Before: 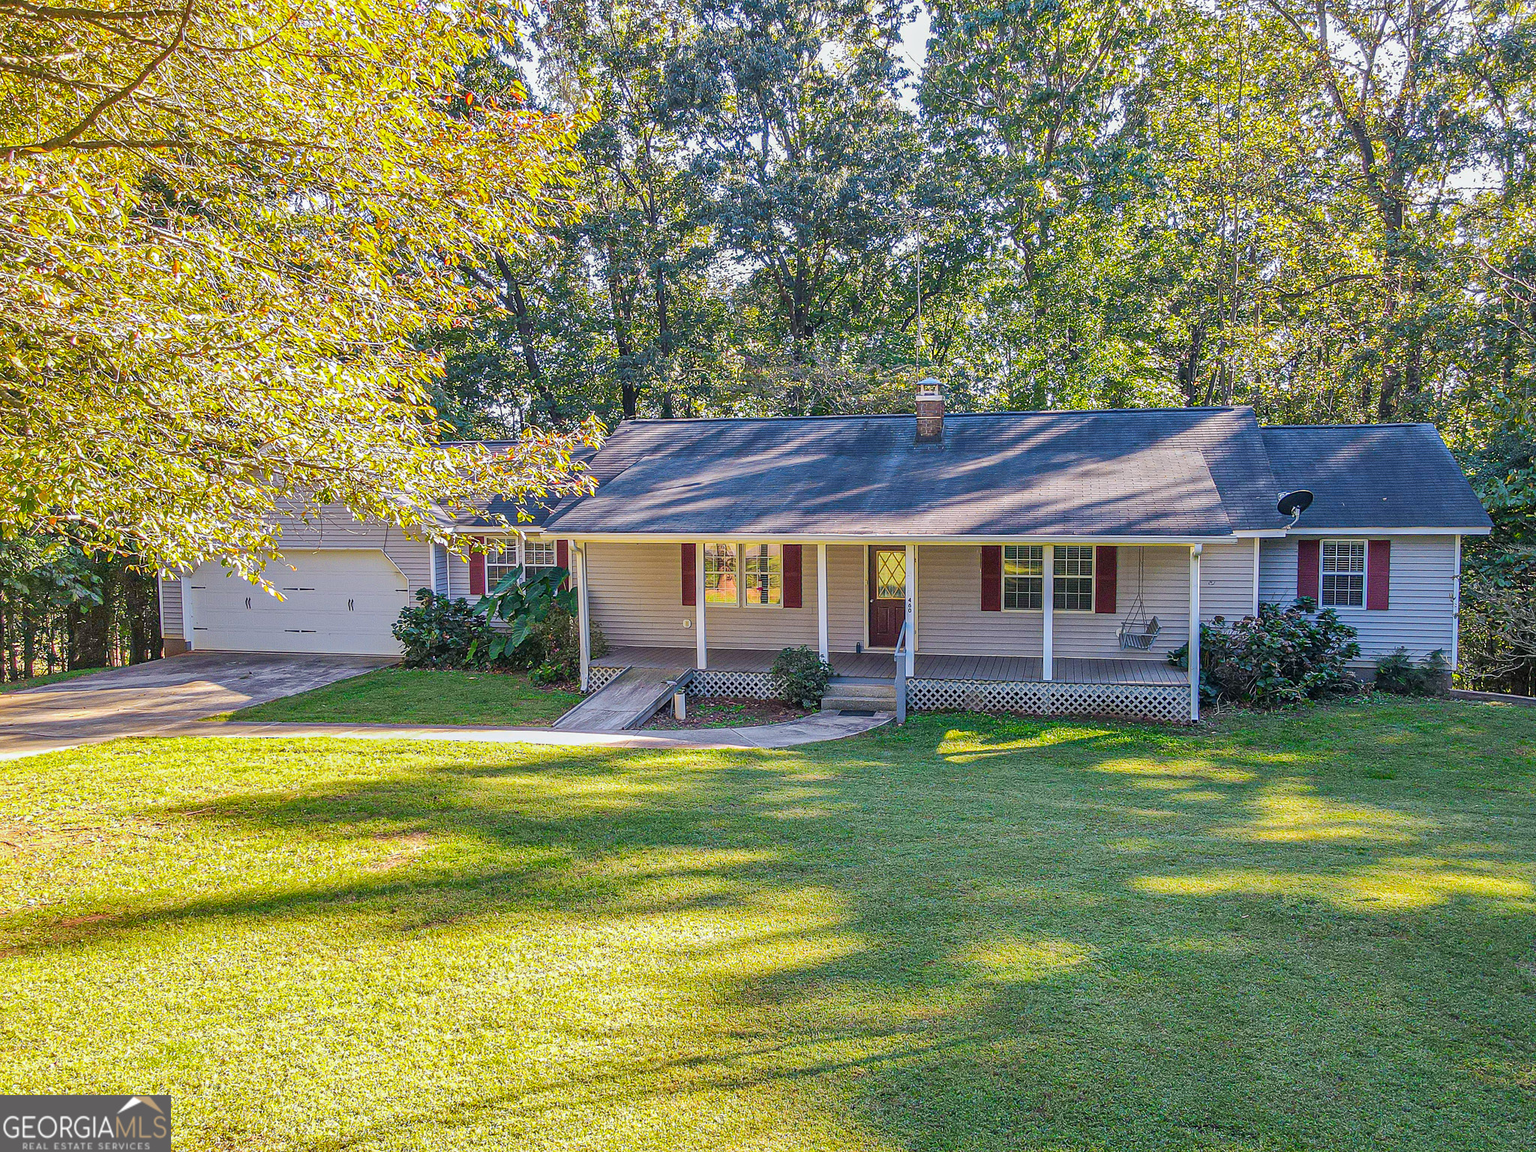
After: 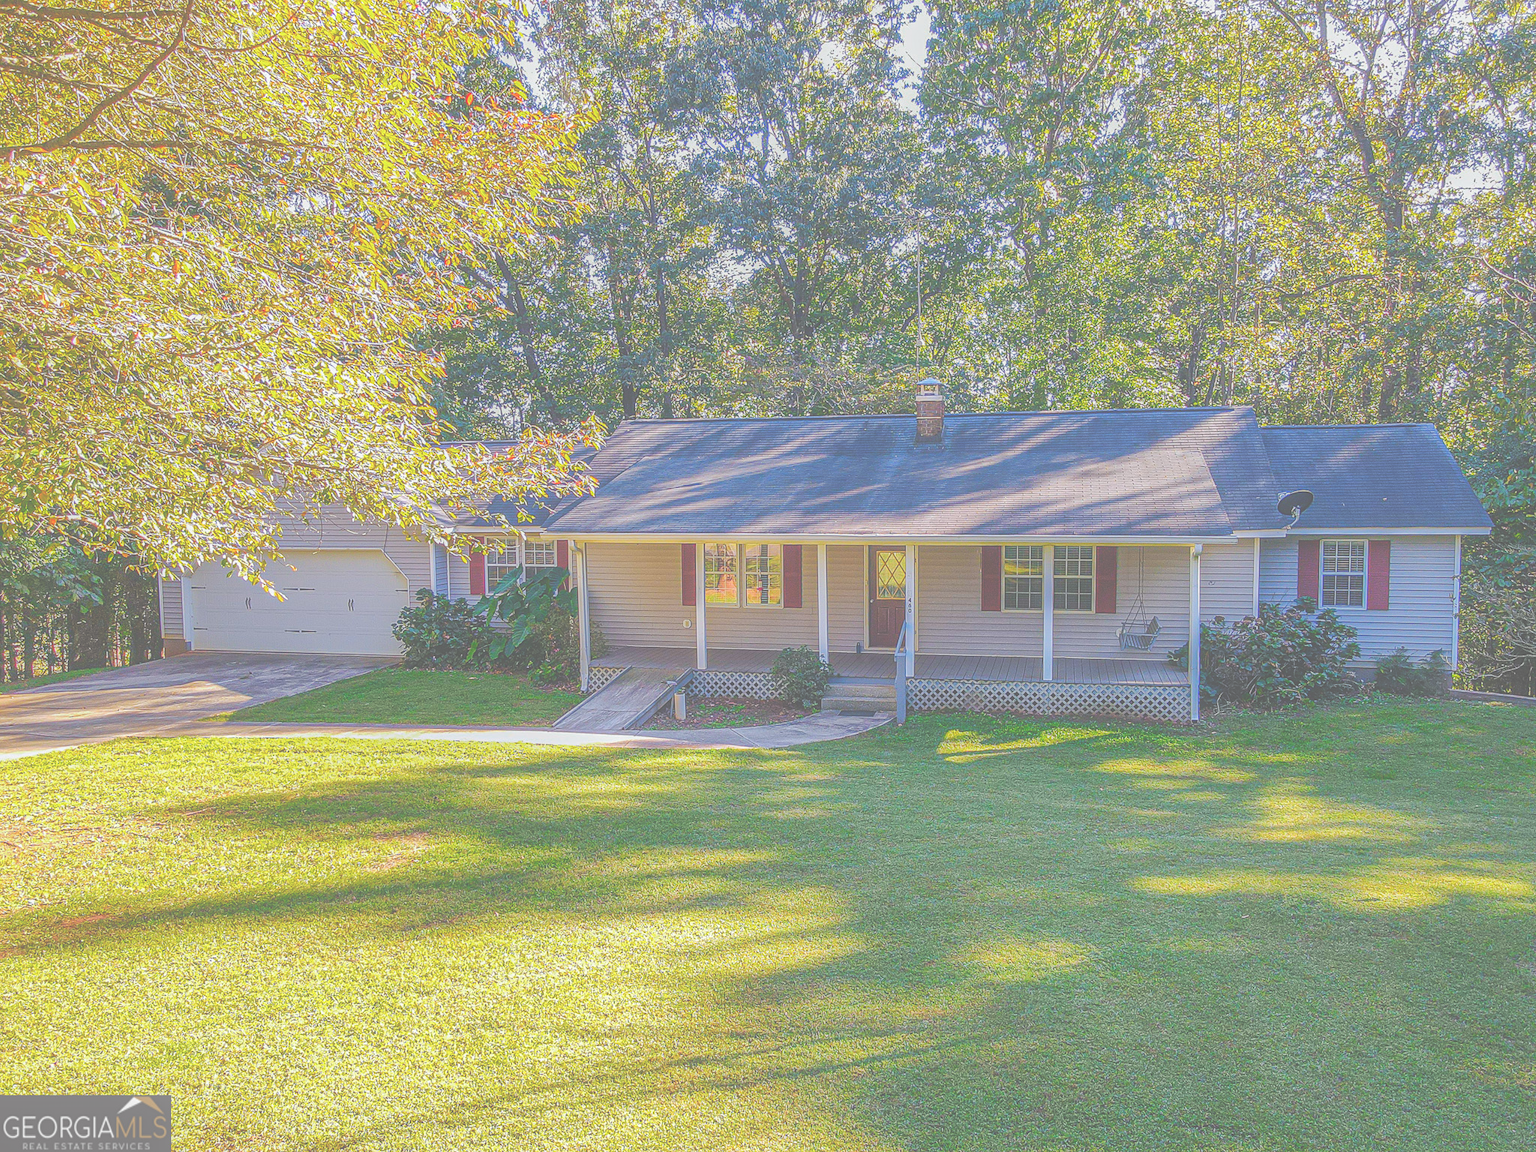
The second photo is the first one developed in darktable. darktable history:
local contrast: on, module defaults
tone curve: curves: ch0 [(0, 0) (0.004, 0.008) (0.077, 0.156) (0.169, 0.29) (0.774, 0.774) (1, 1)], color space Lab, linked channels, preserve colors none
exposure: black level correction -0.062, exposure -0.05 EV, compensate highlight preservation false
contrast equalizer: y [[0.5, 0.486, 0.447, 0.446, 0.489, 0.5], [0.5 ×6], [0.5 ×6], [0 ×6], [0 ×6]]
